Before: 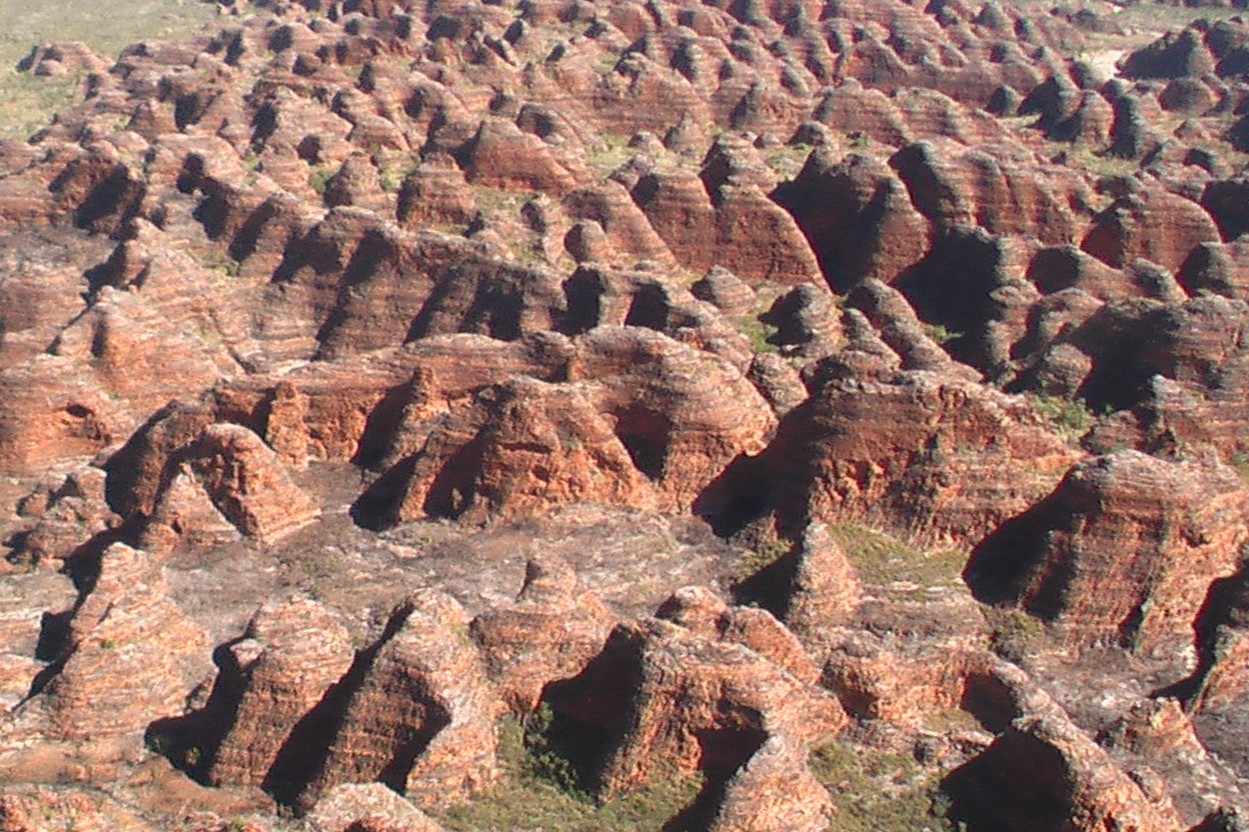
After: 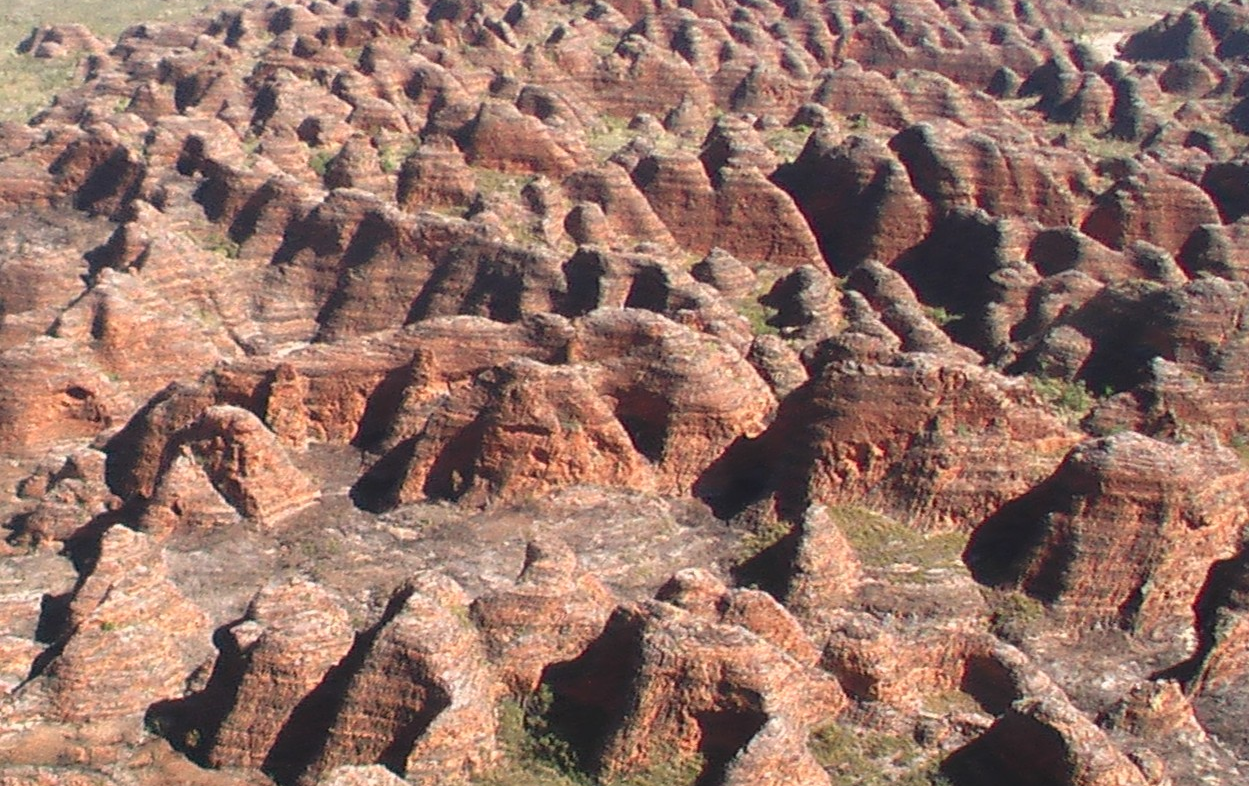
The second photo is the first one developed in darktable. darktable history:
crop and rotate: top 2.19%, bottom 3.253%
